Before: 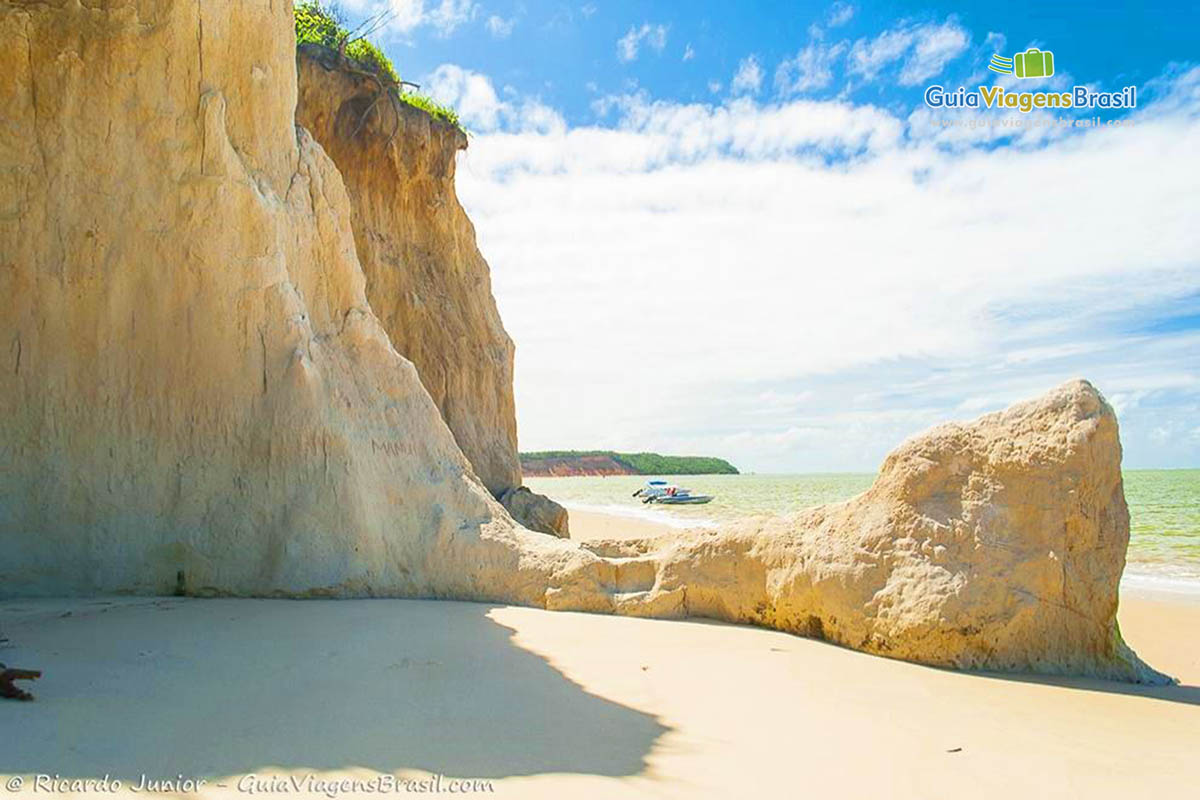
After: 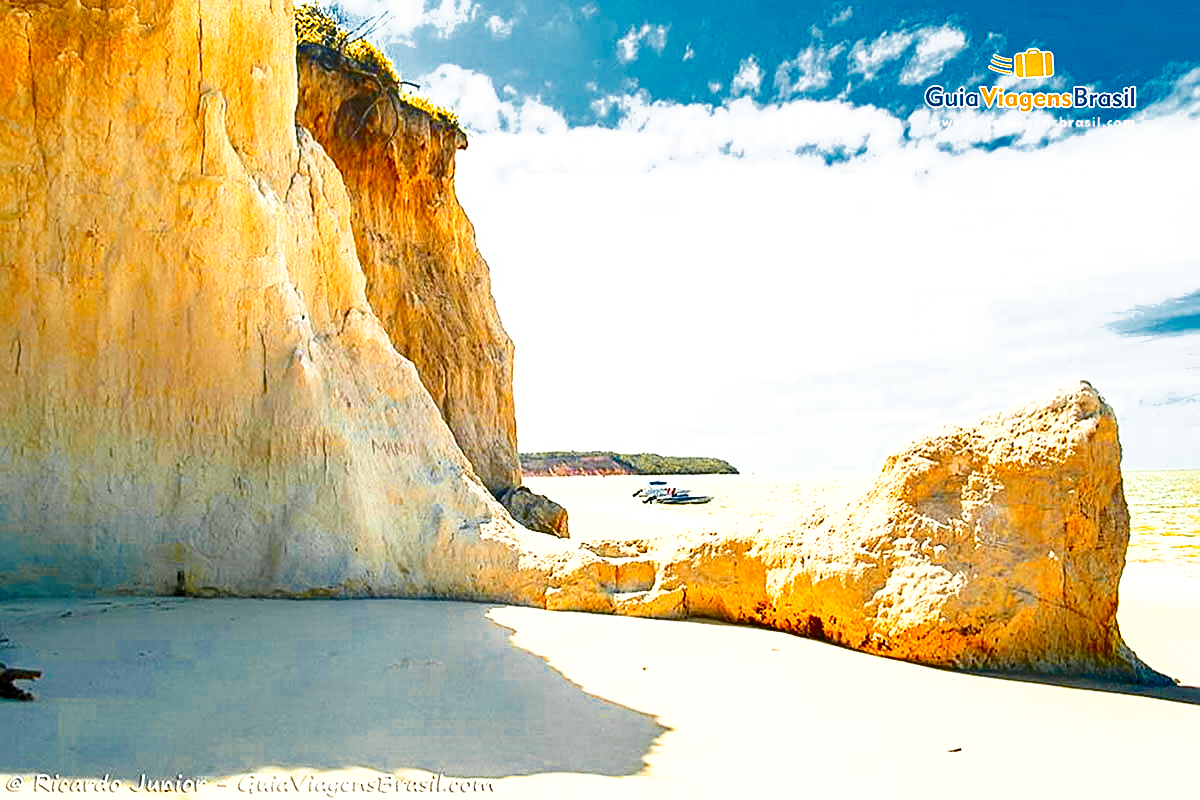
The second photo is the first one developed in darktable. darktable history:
sharpen: on, module defaults
base curve: curves: ch0 [(0, 0) (0.028, 0.03) (0.121, 0.232) (0.46, 0.748) (0.859, 0.968) (1, 1)], preserve colors none
shadows and highlights: low approximation 0.01, soften with gaussian
exposure: black level correction 0.007, exposure 0.093 EV, compensate highlight preservation false
levels: levels [0.016, 0.484, 0.953]
raw denoise: noise threshold 0.005, x [[0, 0.25, 0.5, 0.75, 1] ×4]
color zones: curves: ch0 [(0, 0.499) (0.143, 0.5) (0.286, 0.5) (0.429, 0.476) (0.571, 0.284) (0.714, 0.243) (0.857, 0.449) (1, 0.499)]; ch1 [(0, 0.532) (0.143, 0.645) (0.286, 0.696) (0.429, 0.211) (0.571, 0.504) (0.714, 0.493) (0.857, 0.495) (1, 0.532)]; ch2 [(0, 0.5) (0.143, 0.5) (0.286, 0.427) (0.429, 0.324) (0.571, 0.5) (0.714, 0.5) (0.857, 0.5) (1, 0.5)]
